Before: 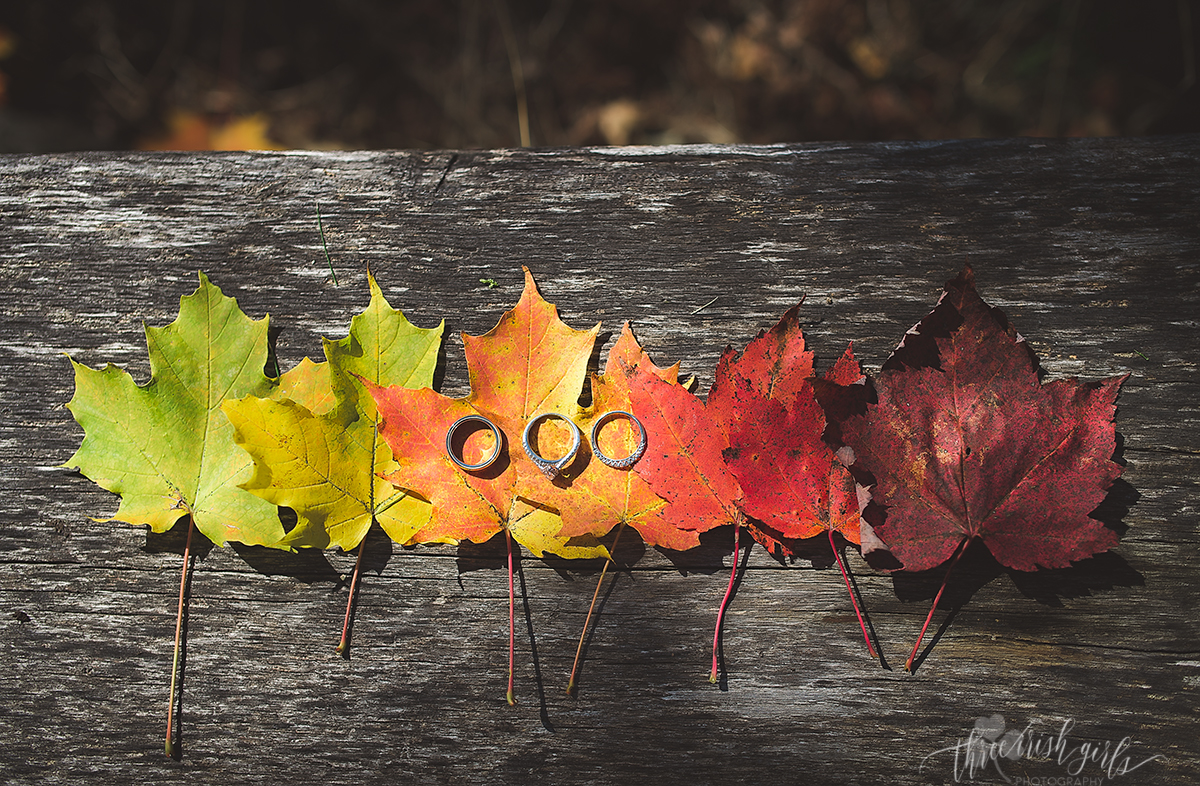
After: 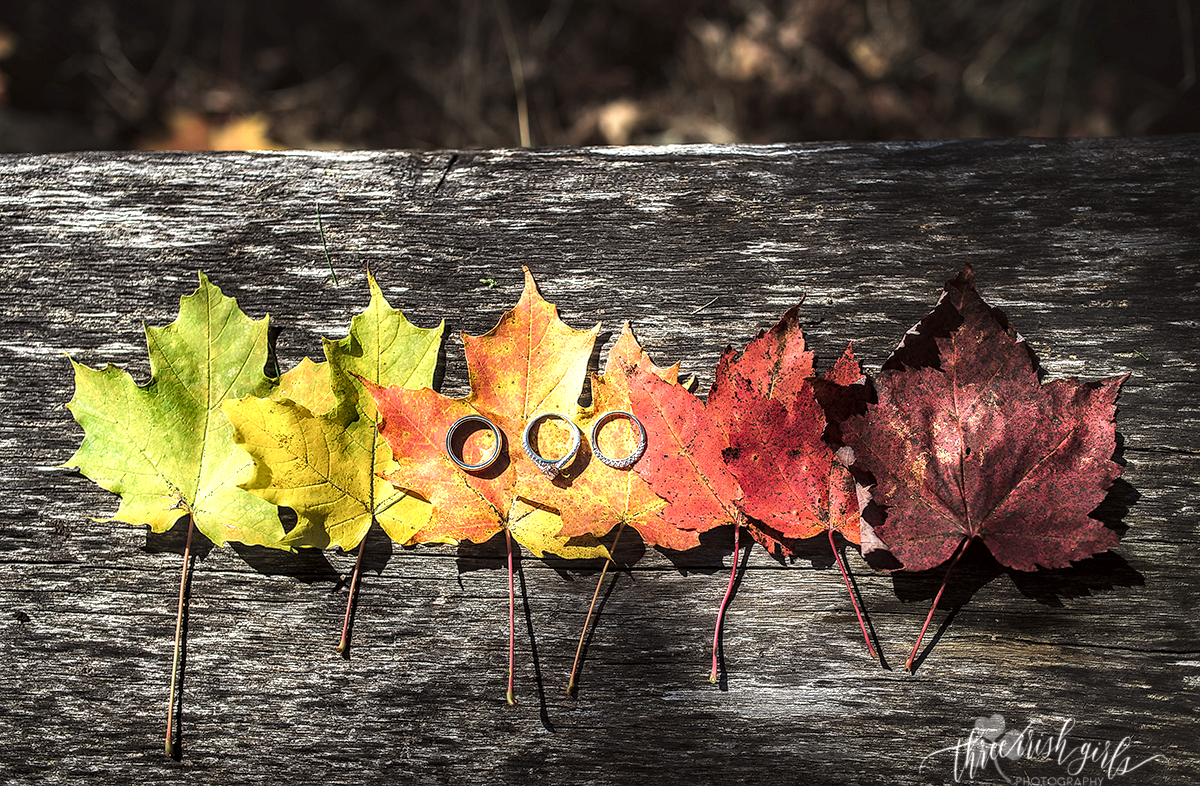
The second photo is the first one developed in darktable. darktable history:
local contrast: detail 205%
